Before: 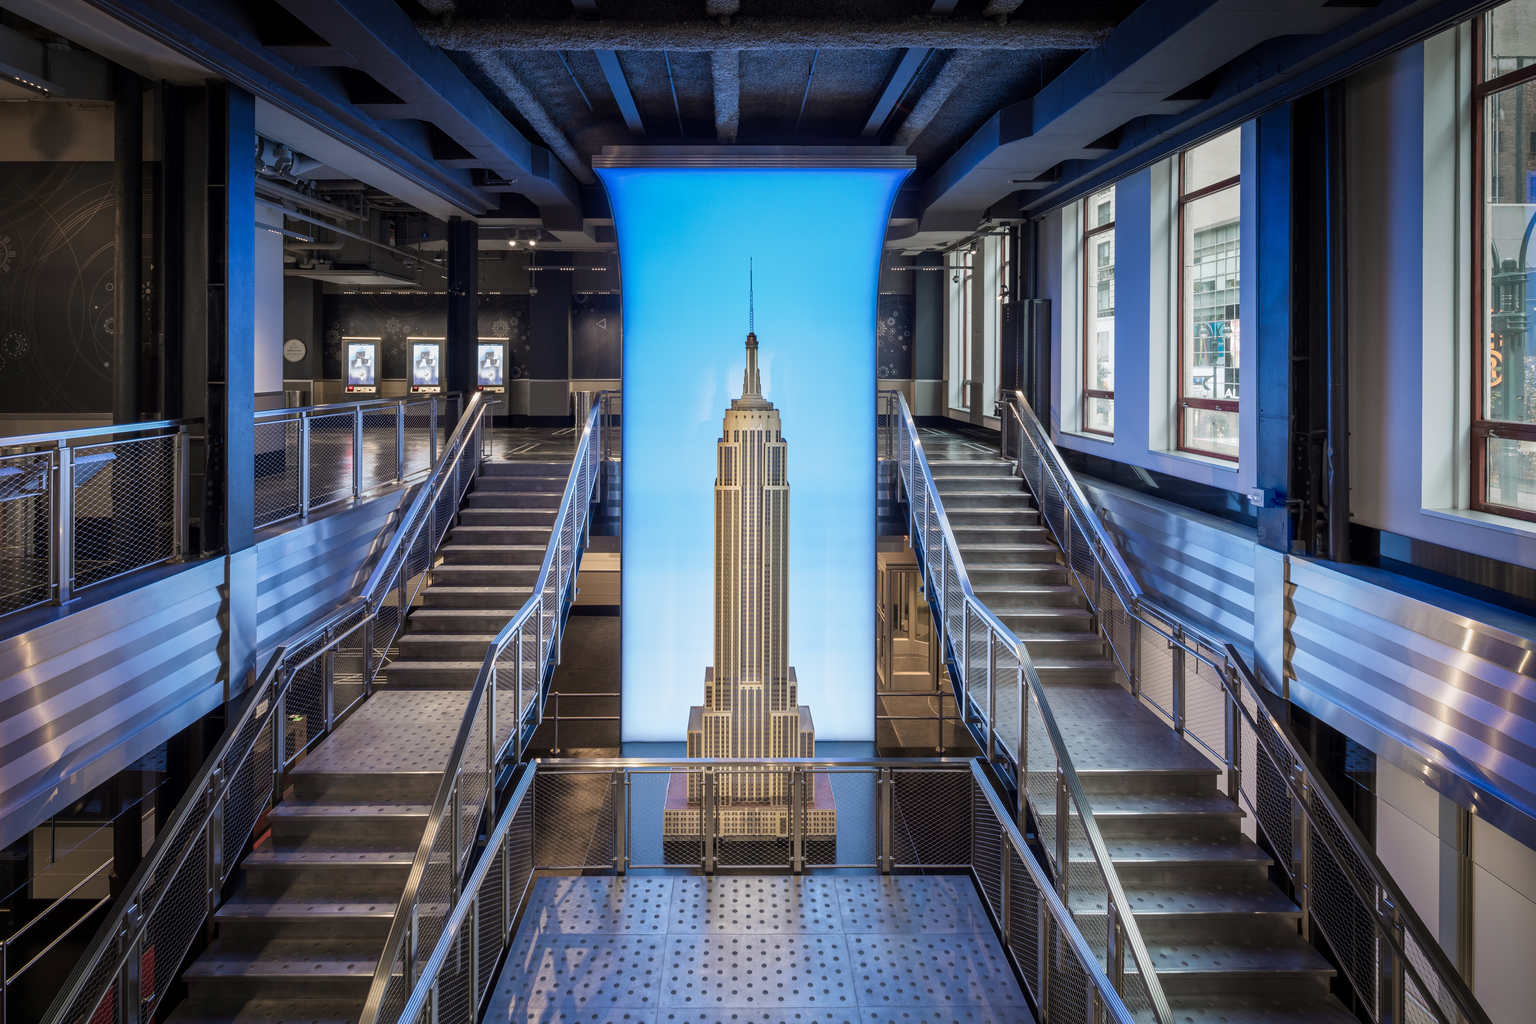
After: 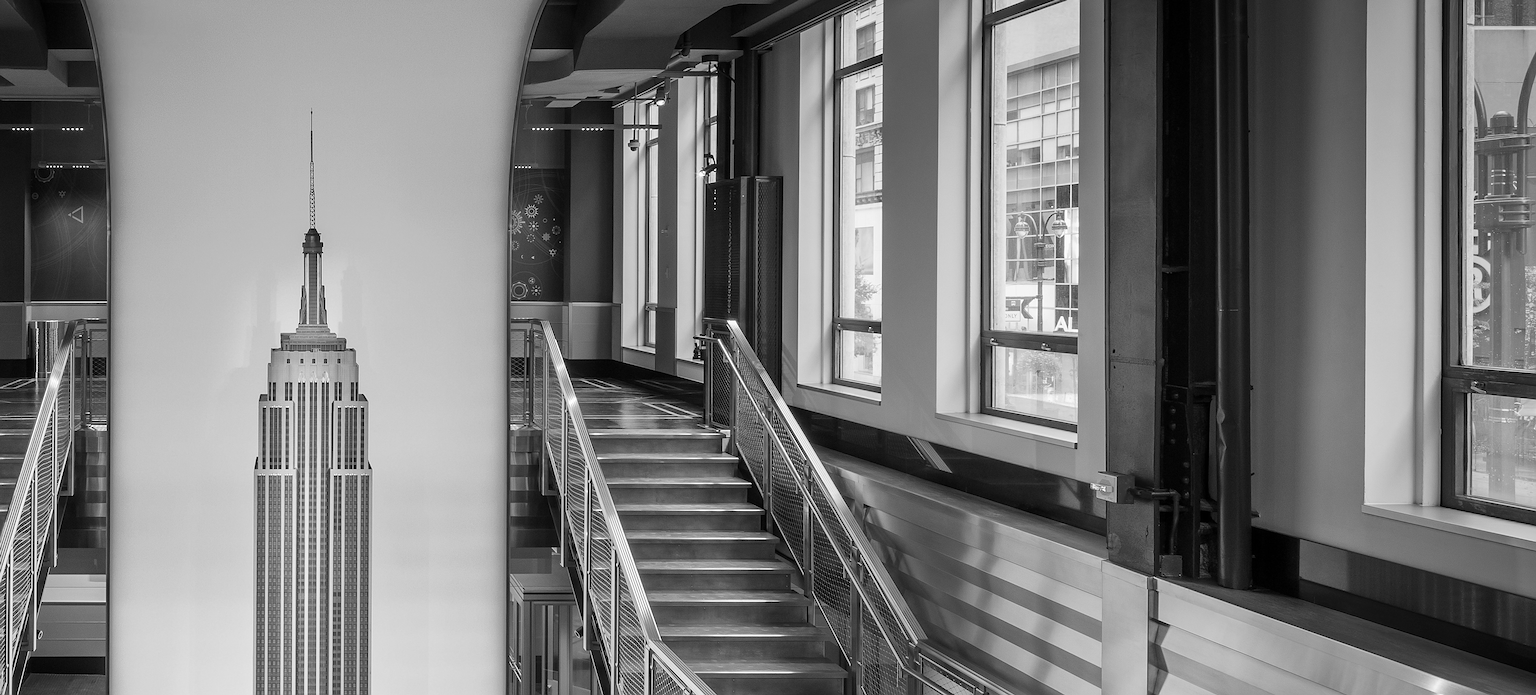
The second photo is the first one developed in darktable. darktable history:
monochrome: a 2.21, b -1.33, size 2.2
crop: left 36.005%, top 18.293%, right 0.31%, bottom 38.444%
sharpen: on, module defaults
